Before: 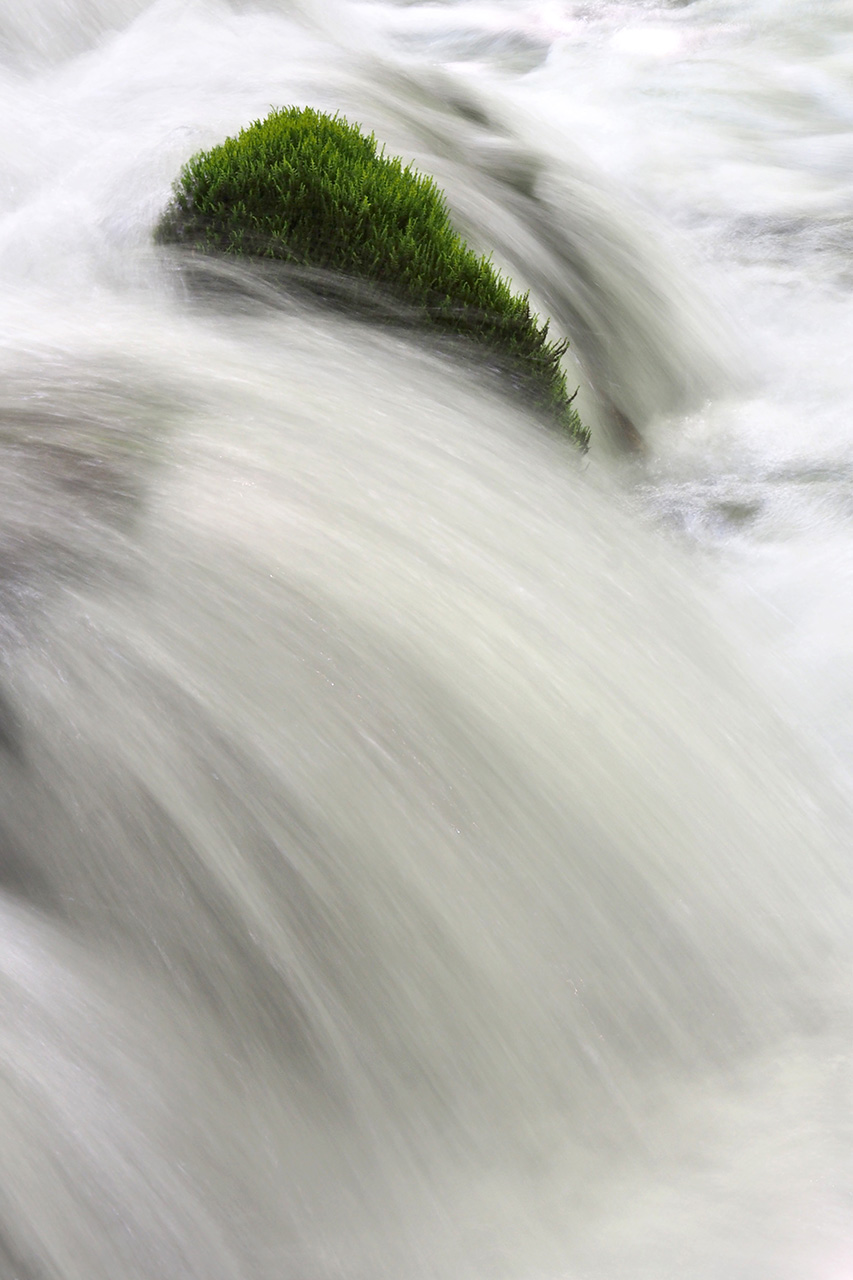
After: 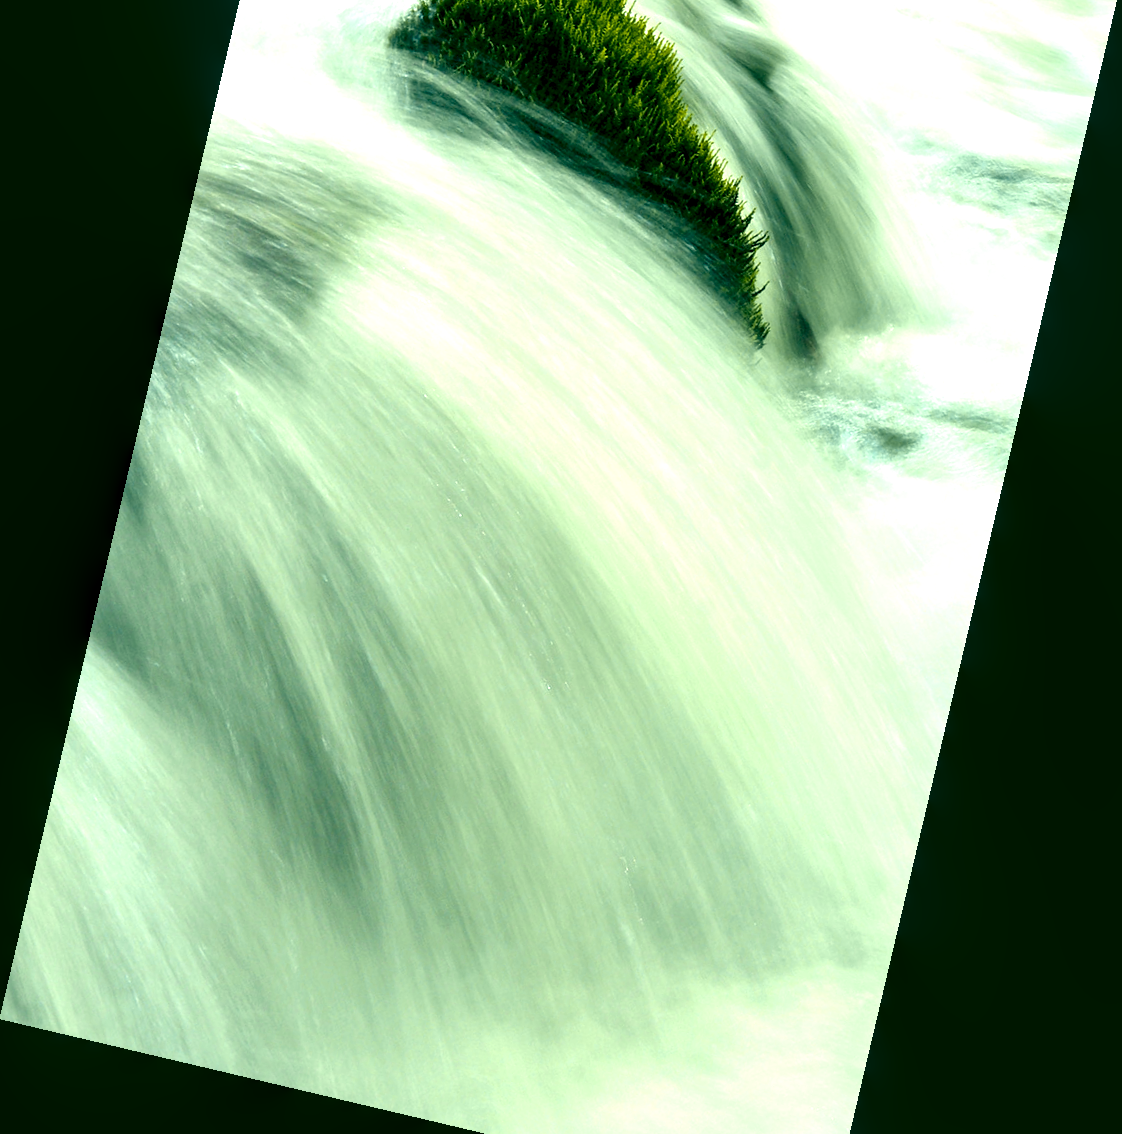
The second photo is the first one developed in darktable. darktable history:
crop and rotate: top 15.774%, bottom 5.506%
tone equalizer: on, module defaults
local contrast: highlights 80%, shadows 57%, detail 175%, midtone range 0.602
color correction: highlights a* -20.08, highlights b* 9.8, shadows a* -20.4, shadows b* -10.76
exposure: black level correction 0, exposure 1.1 EV, compensate exposure bias true, compensate highlight preservation false
rotate and perspective: rotation 13.27°, automatic cropping off
color zones: curves: ch0 [(0.254, 0.492) (0.724, 0.62)]; ch1 [(0.25, 0.528) (0.719, 0.796)]; ch2 [(0, 0.472) (0.25, 0.5) (0.73, 0.184)]
